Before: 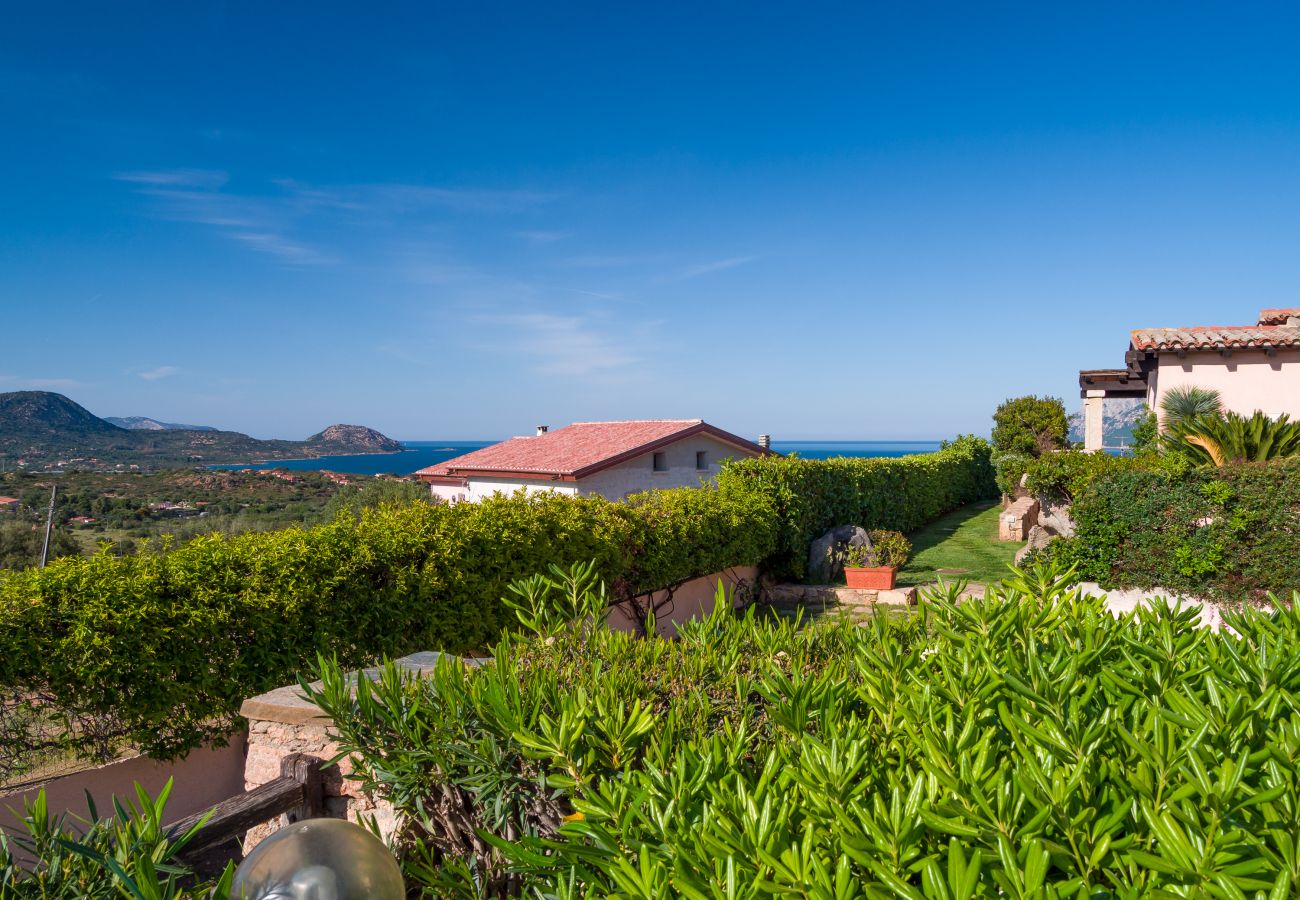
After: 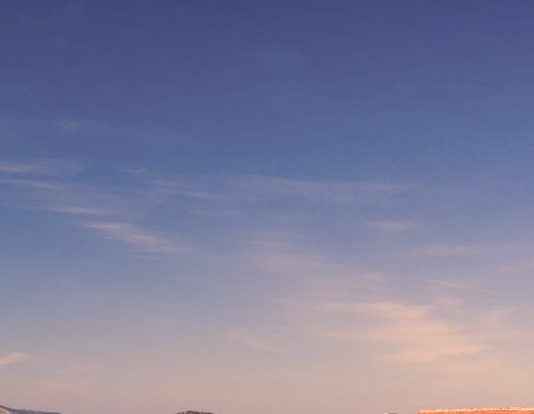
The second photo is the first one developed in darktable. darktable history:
rotate and perspective: rotation 0.226°, lens shift (vertical) -0.042, crop left 0.023, crop right 0.982, crop top 0.006, crop bottom 0.994
crop and rotate: left 10.817%, top 0.062%, right 47.194%, bottom 53.626%
color correction: highlights a* 17.94, highlights b* 35.39, shadows a* 1.48, shadows b* 6.42, saturation 1.01
tone equalizer: on, module defaults
local contrast: on, module defaults
